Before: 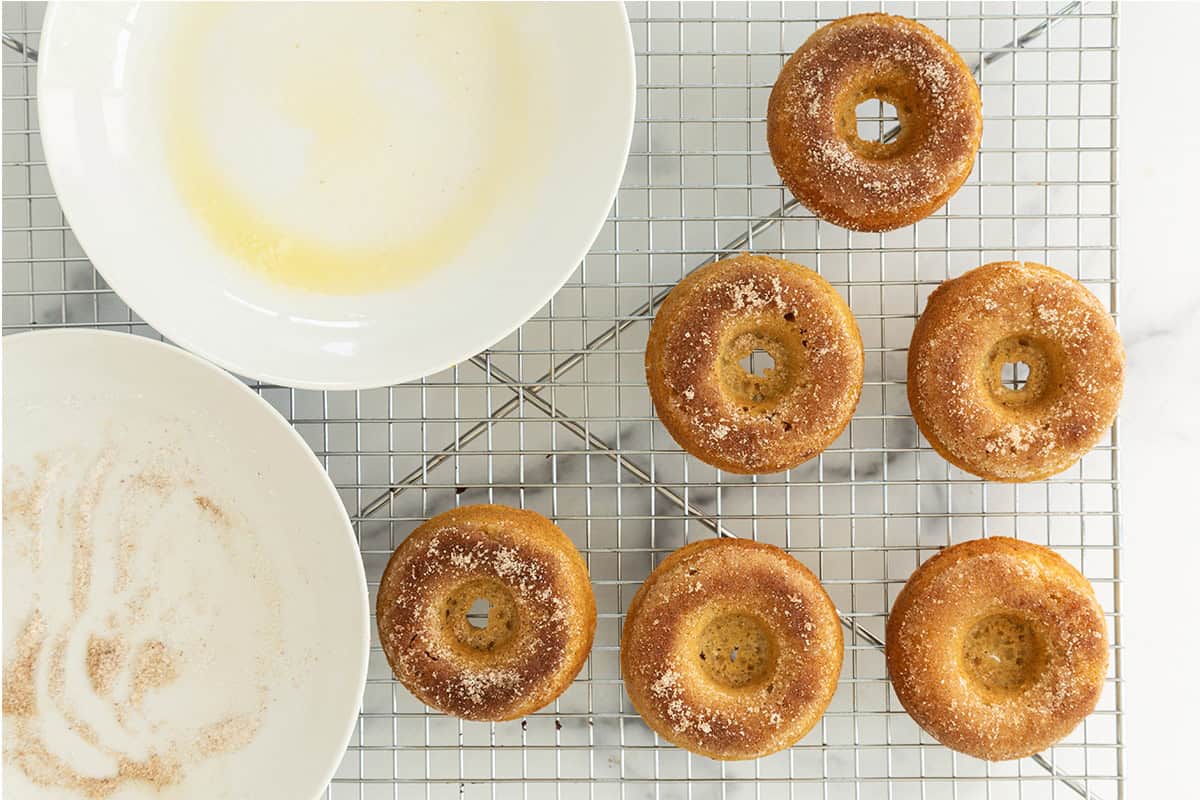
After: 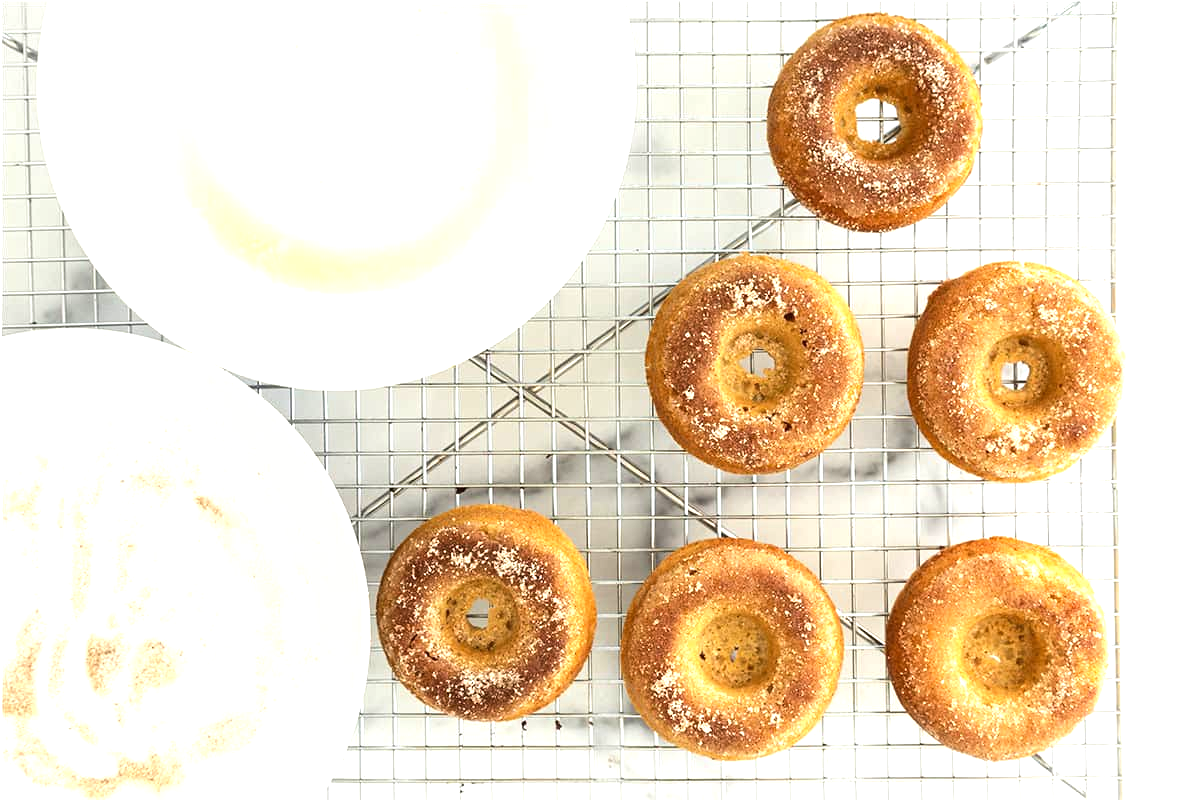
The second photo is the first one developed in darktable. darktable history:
exposure: black level correction 0.001, exposure 0.5 EV, compensate exposure bias true, compensate highlight preservation false
tone equalizer: -8 EV -0.417 EV, -7 EV -0.389 EV, -6 EV -0.333 EV, -5 EV -0.222 EV, -3 EV 0.222 EV, -2 EV 0.333 EV, -1 EV 0.389 EV, +0 EV 0.417 EV, edges refinement/feathering 500, mask exposure compensation -1.57 EV, preserve details no
